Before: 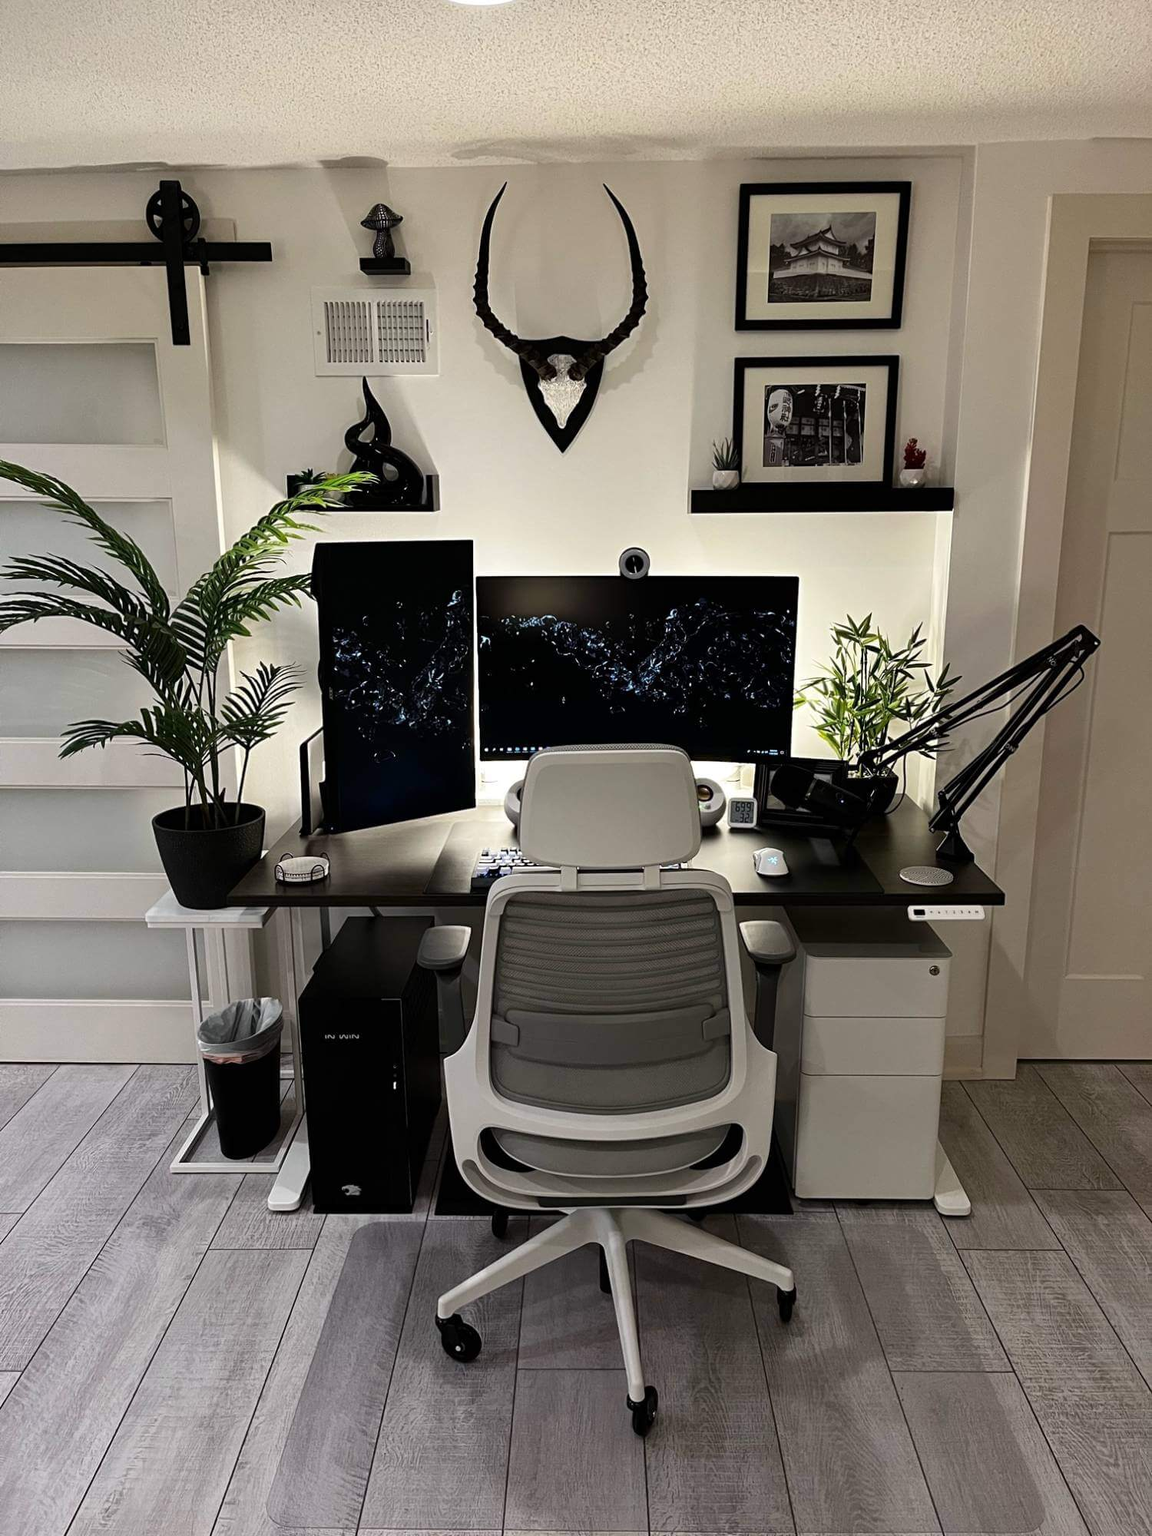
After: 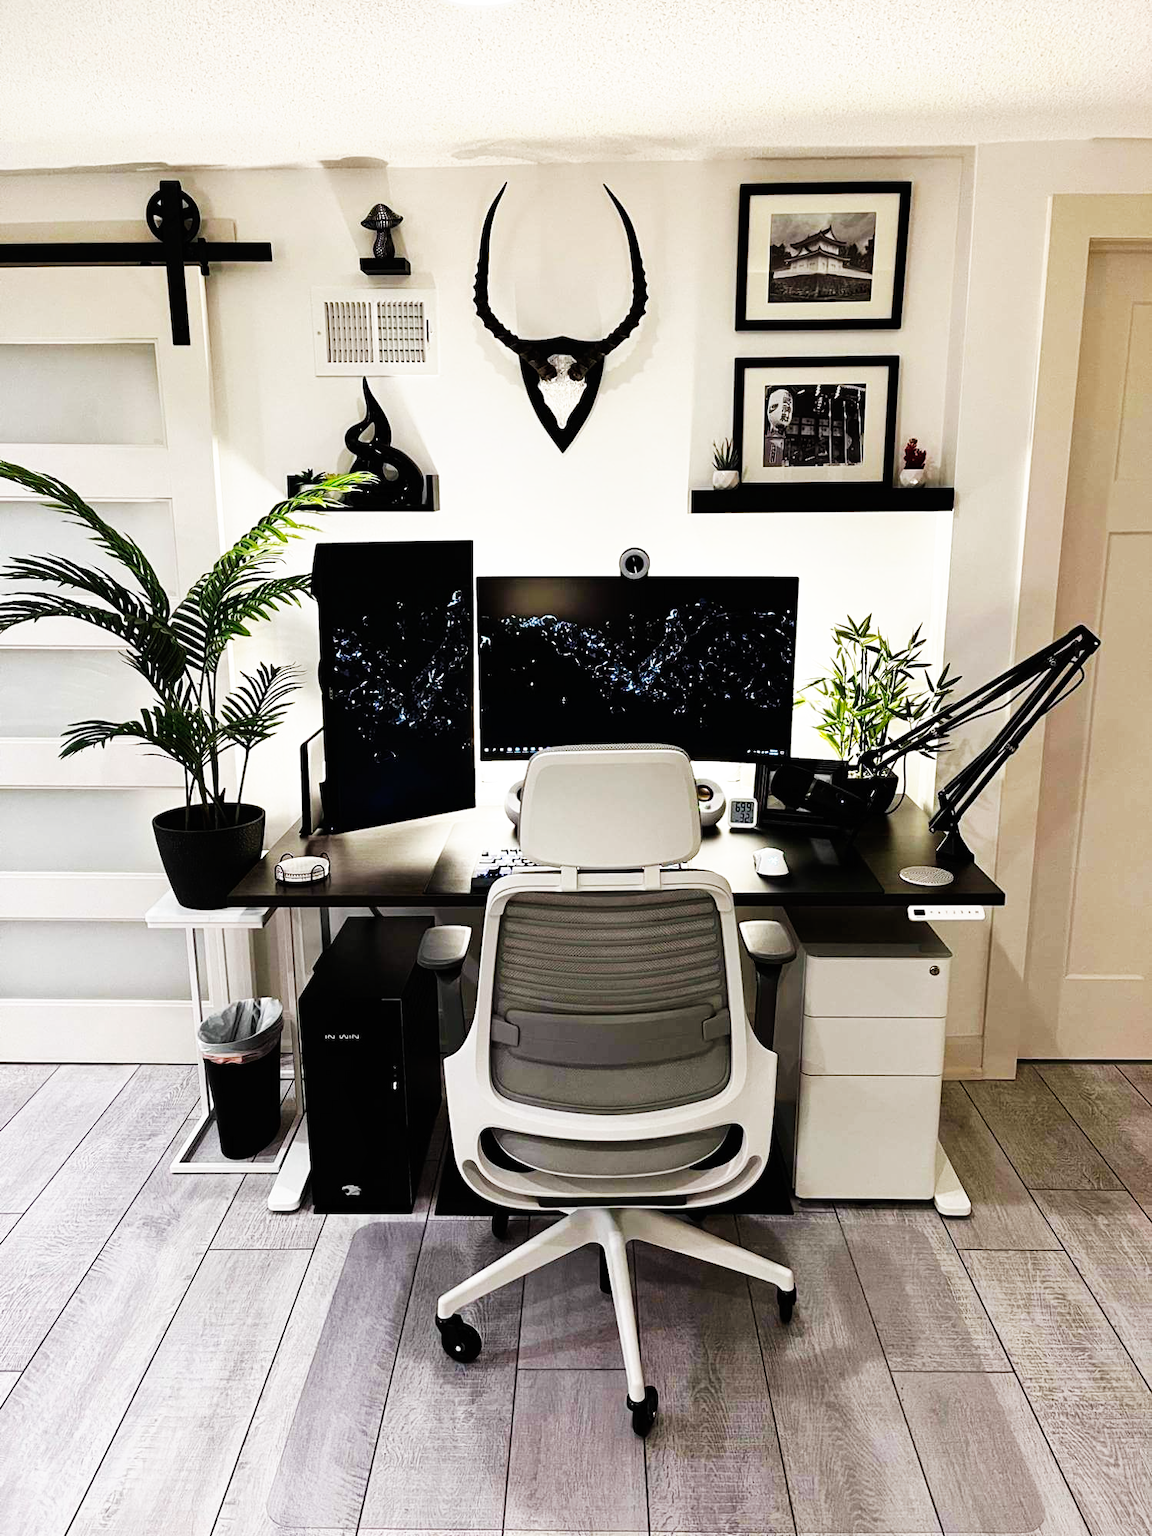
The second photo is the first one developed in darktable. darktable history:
base curve: curves: ch0 [(0, 0) (0.007, 0.004) (0.027, 0.03) (0.046, 0.07) (0.207, 0.54) (0.442, 0.872) (0.673, 0.972) (1, 1)], preserve colors none
shadows and highlights: shadows 25, highlights -25
